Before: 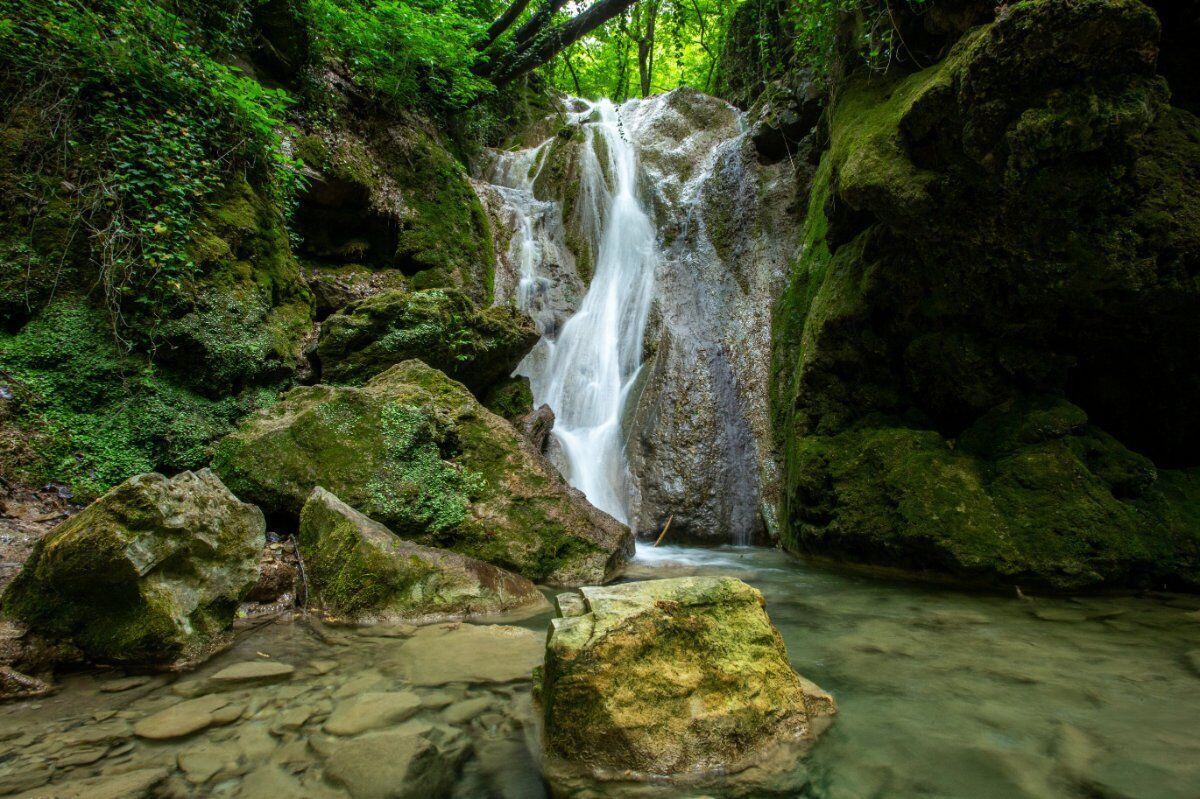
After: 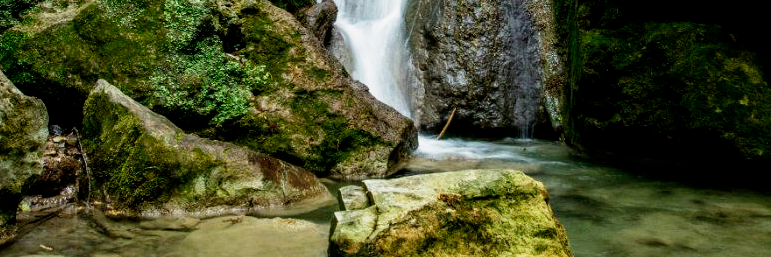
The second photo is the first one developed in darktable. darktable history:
filmic rgb: middle gray luminance 8.75%, black relative exposure -6.29 EV, white relative exposure 2.72 EV, target black luminance 0%, hardness 4.78, latitude 74.12%, contrast 1.339, shadows ↔ highlights balance 10.11%, preserve chrominance no, color science v5 (2021), contrast in shadows safe, contrast in highlights safe
color correction: highlights b* -0.061, saturation 0.848
crop: left 18.145%, top 51.001%, right 17.525%, bottom 16.818%
exposure: compensate highlight preservation false
